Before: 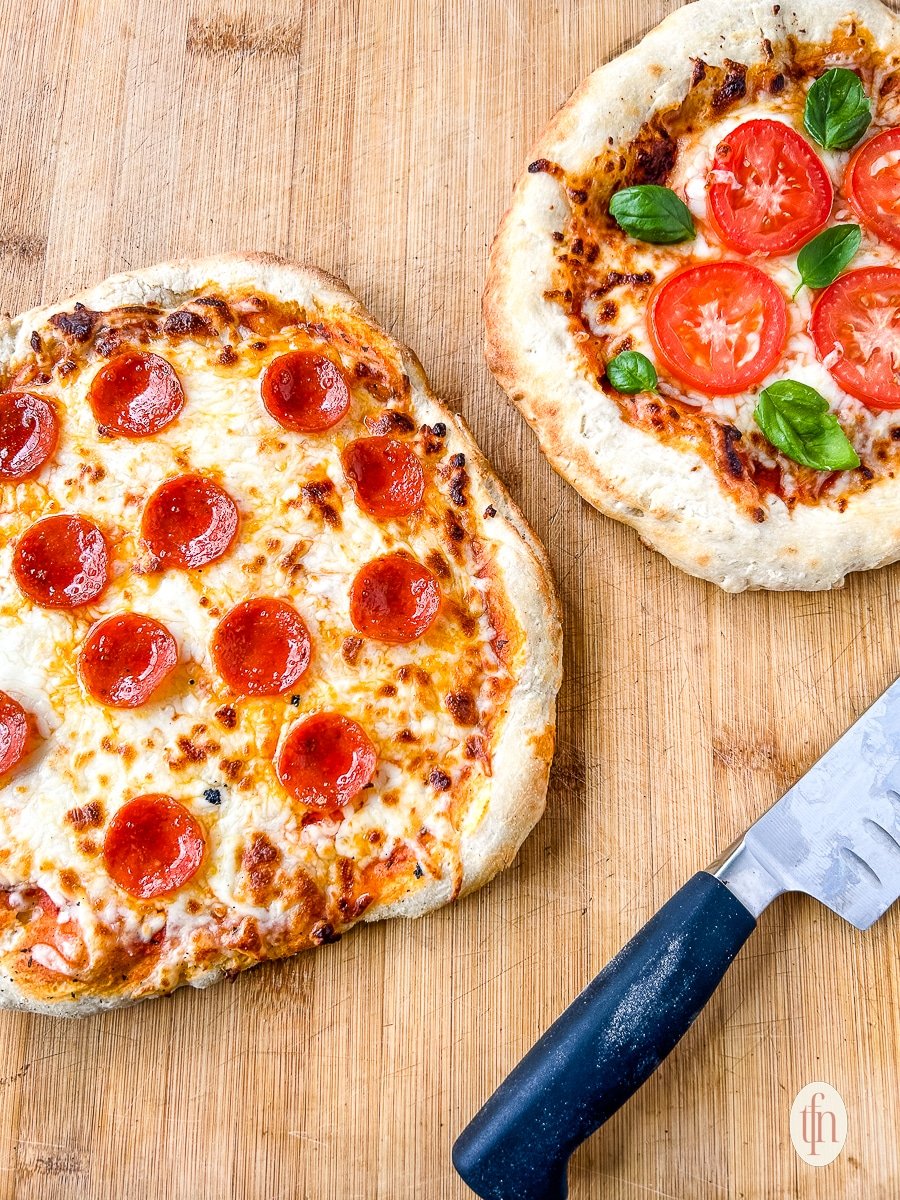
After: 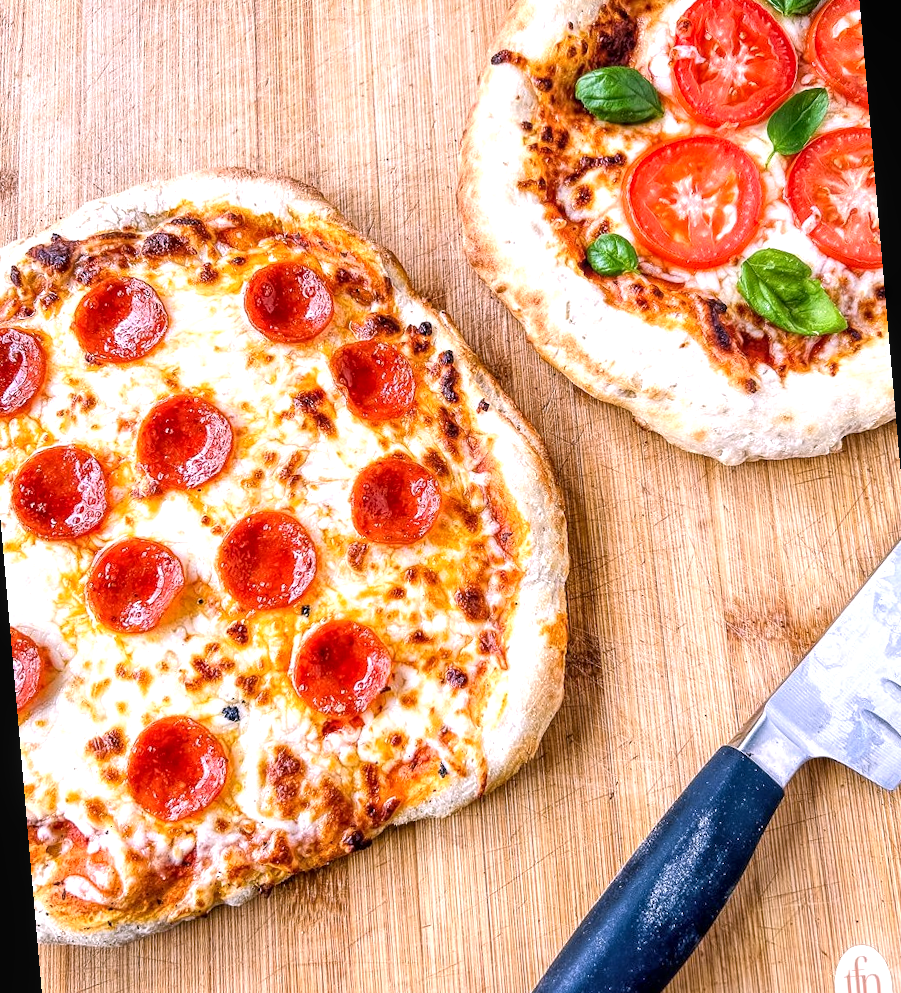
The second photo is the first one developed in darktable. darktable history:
exposure: exposure 0.2 EV, compensate highlight preservation false
white balance: red 1.05, blue 1.072
rotate and perspective: rotation -5°, crop left 0.05, crop right 0.952, crop top 0.11, crop bottom 0.89
local contrast: highlights 99%, shadows 86%, detail 160%, midtone range 0.2
